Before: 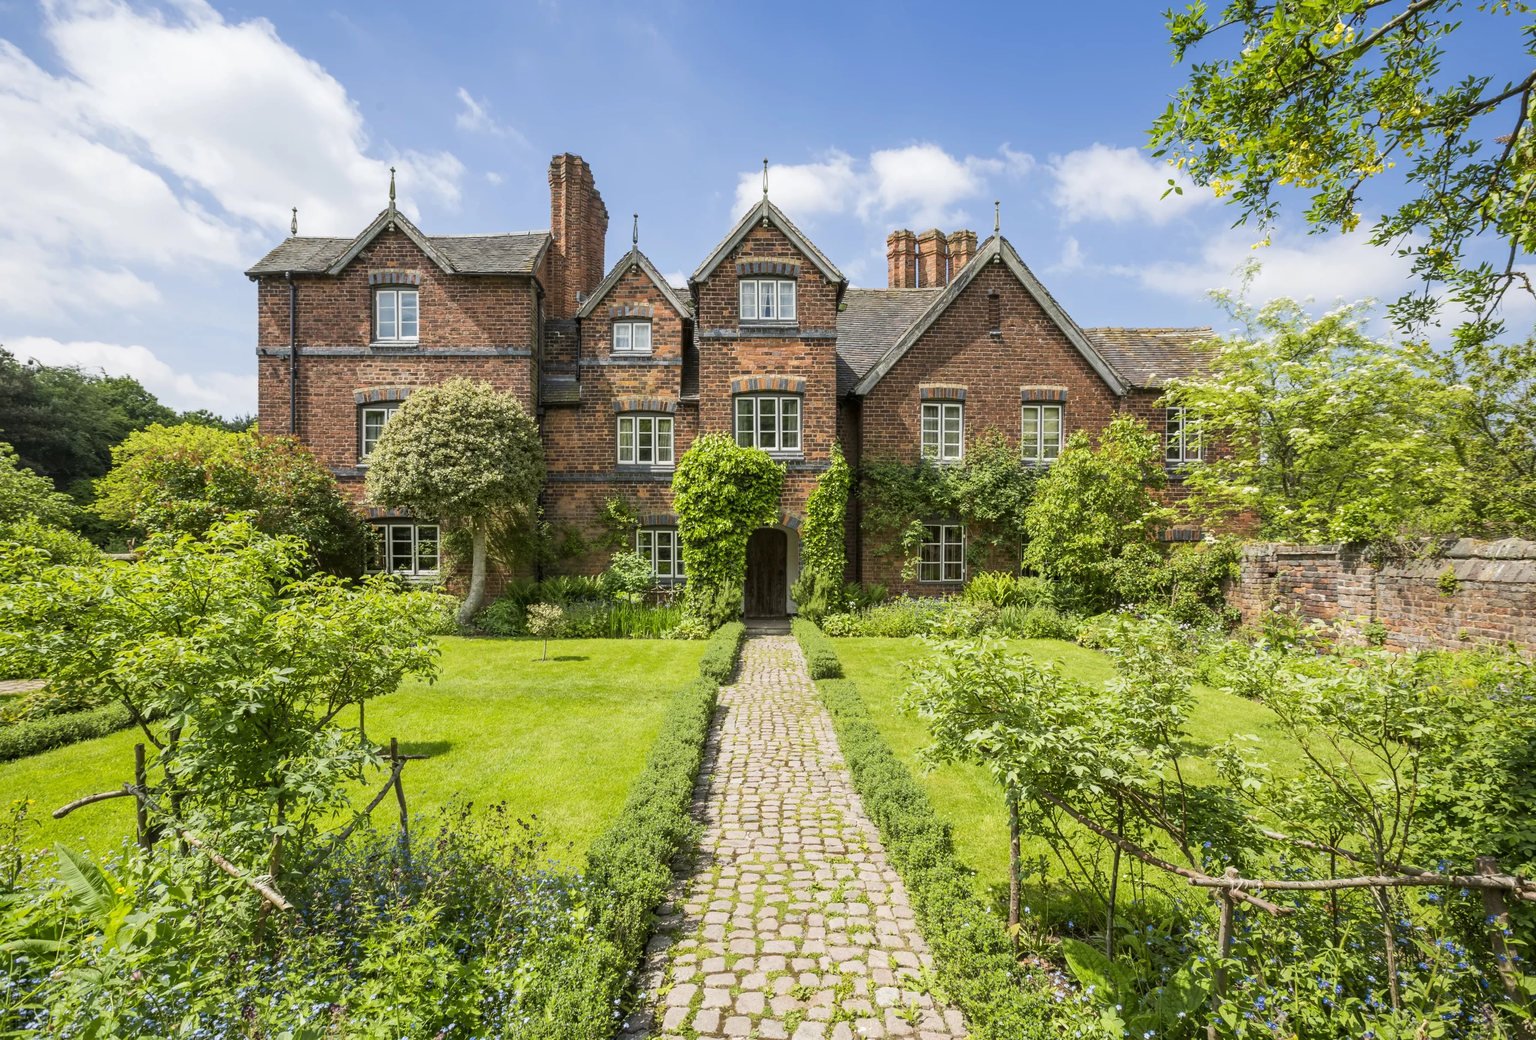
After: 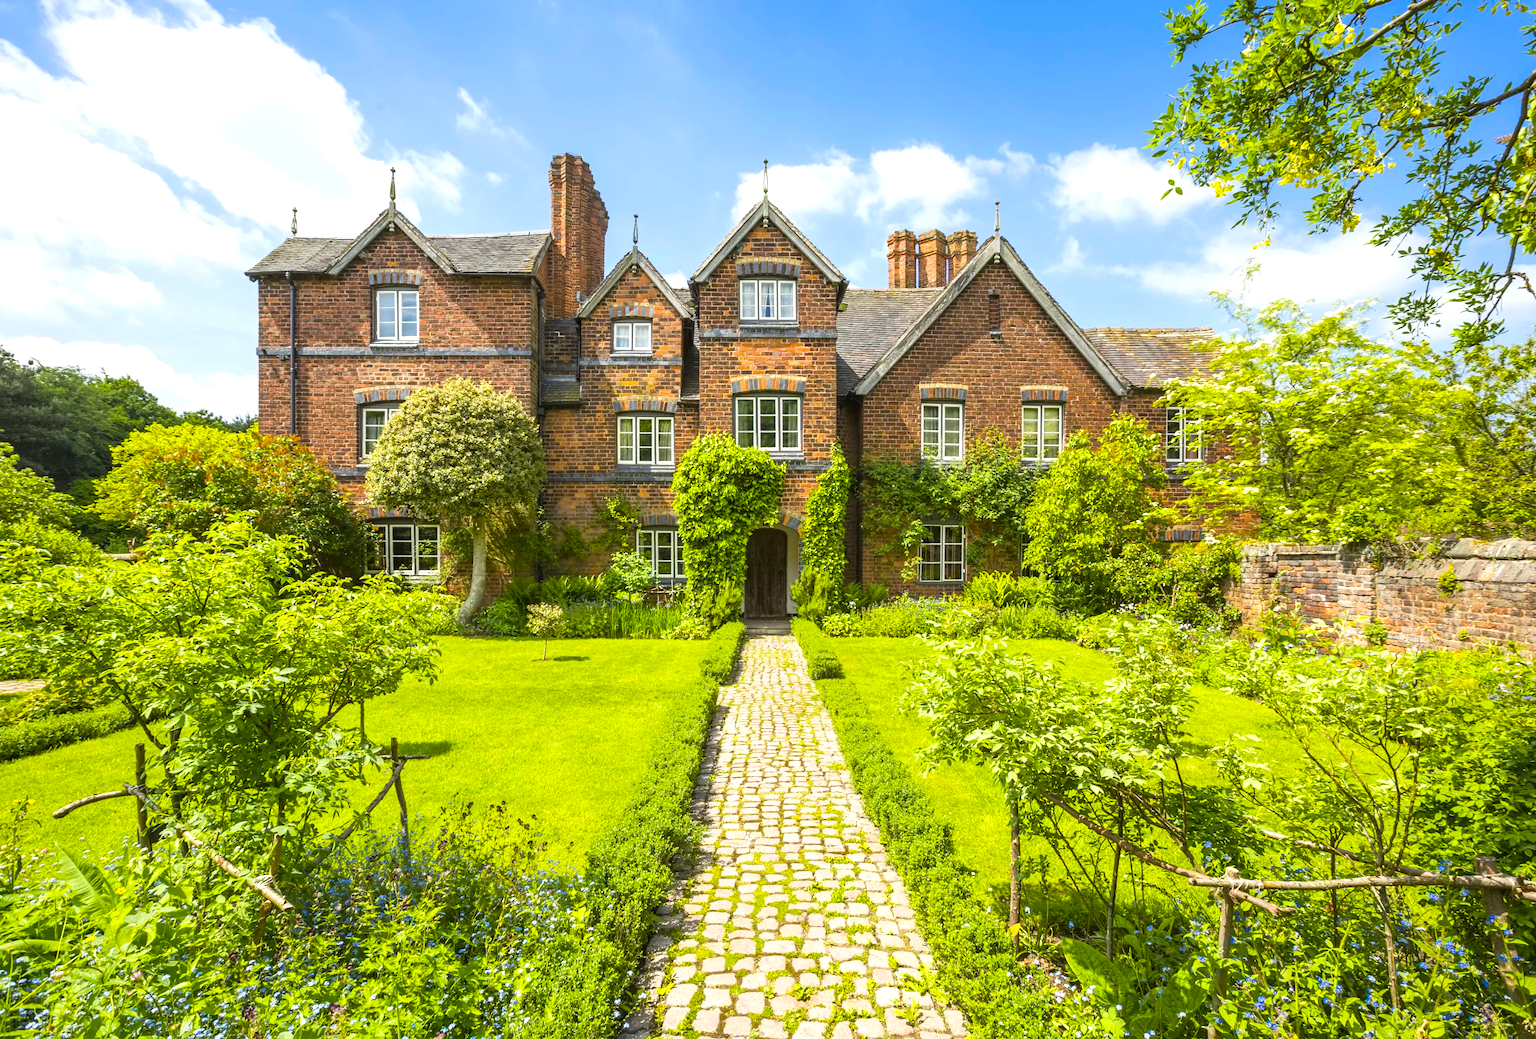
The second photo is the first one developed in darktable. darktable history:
color balance rgb: linear chroma grading › global chroma 15%, perceptual saturation grading › global saturation 30%
exposure: black level correction -0.002, exposure 0.54 EV, compensate highlight preservation false
